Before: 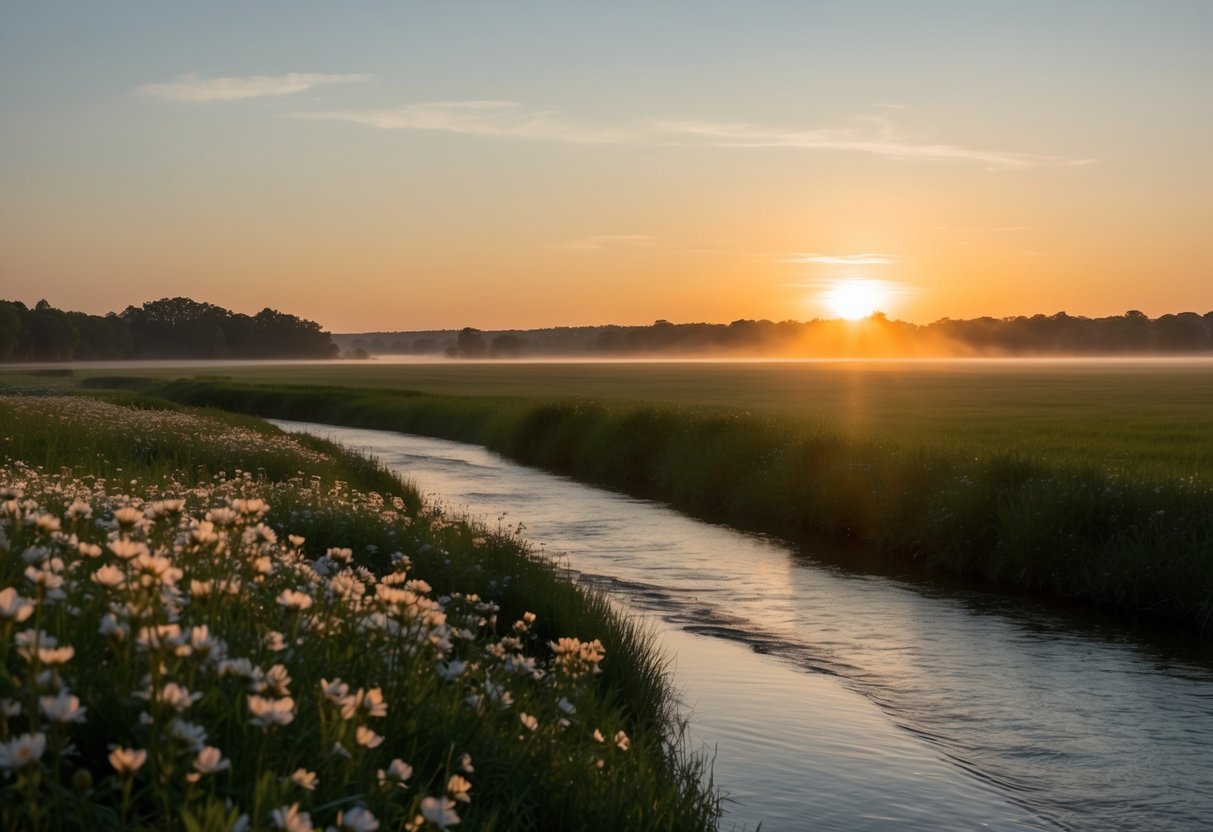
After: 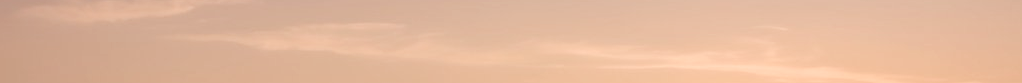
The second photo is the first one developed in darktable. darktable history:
contrast brightness saturation: contrast 0.07
color correction: highlights a* 9.03, highlights b* 8.71, shadows a* 40, shadows b* 40, saturation 0.8
crop and rotate: left 9.644%, top 9.491%, right 6.021%, bottom 80.509%
